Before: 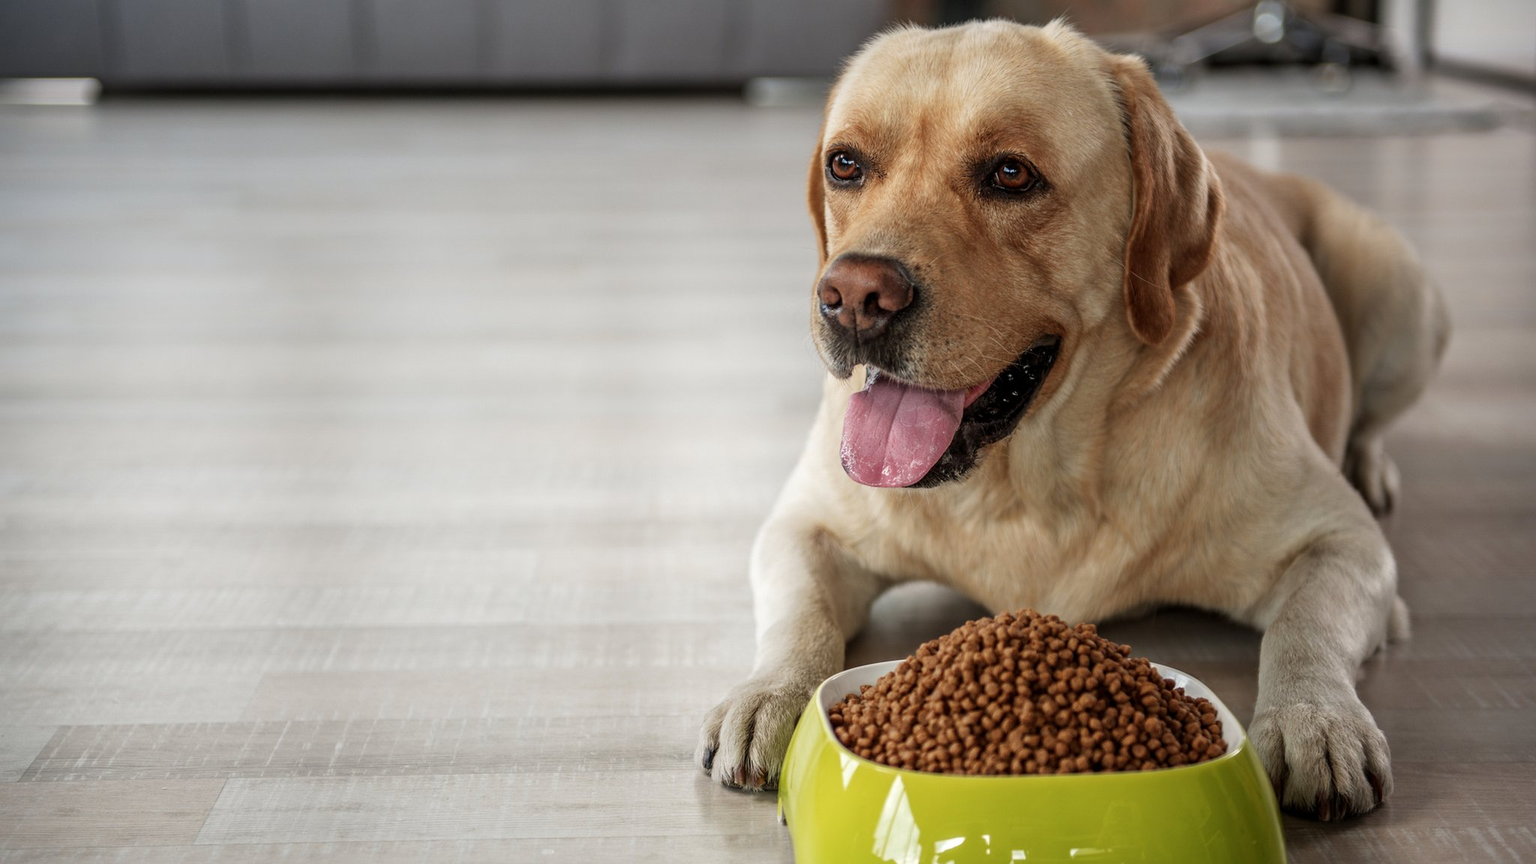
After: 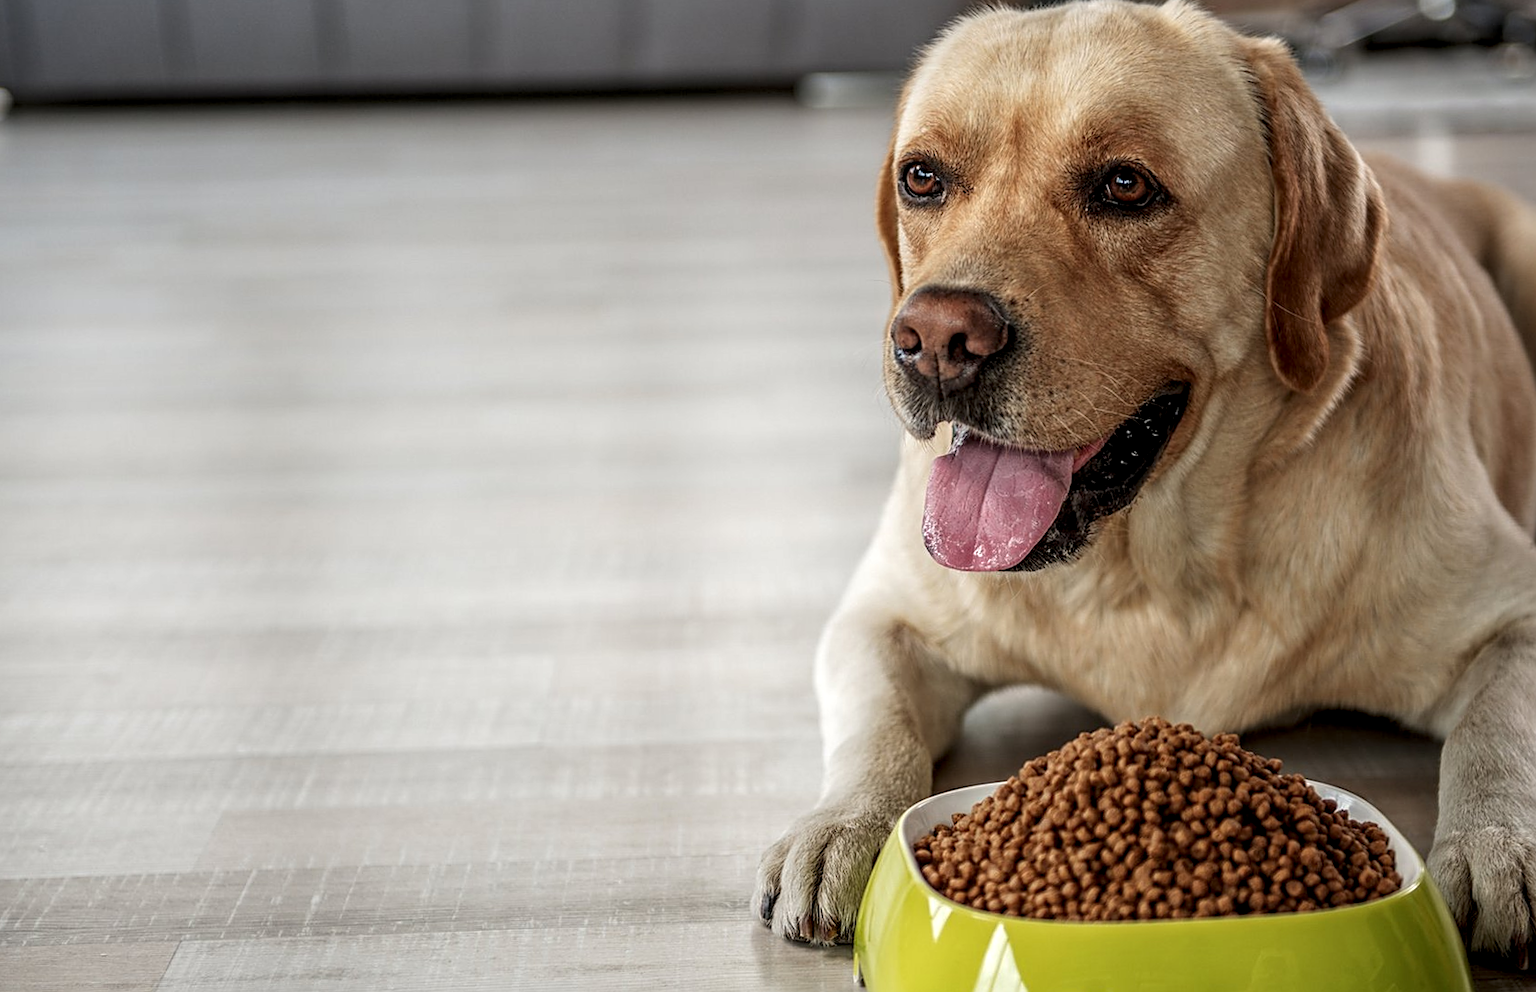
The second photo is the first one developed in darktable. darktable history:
sharpen: on, module defaults
crop and rotate: angle 1°, left 4.281%, top 0.642%, right 11.383%, bottom 2.486%
local contrast: detail 130%
